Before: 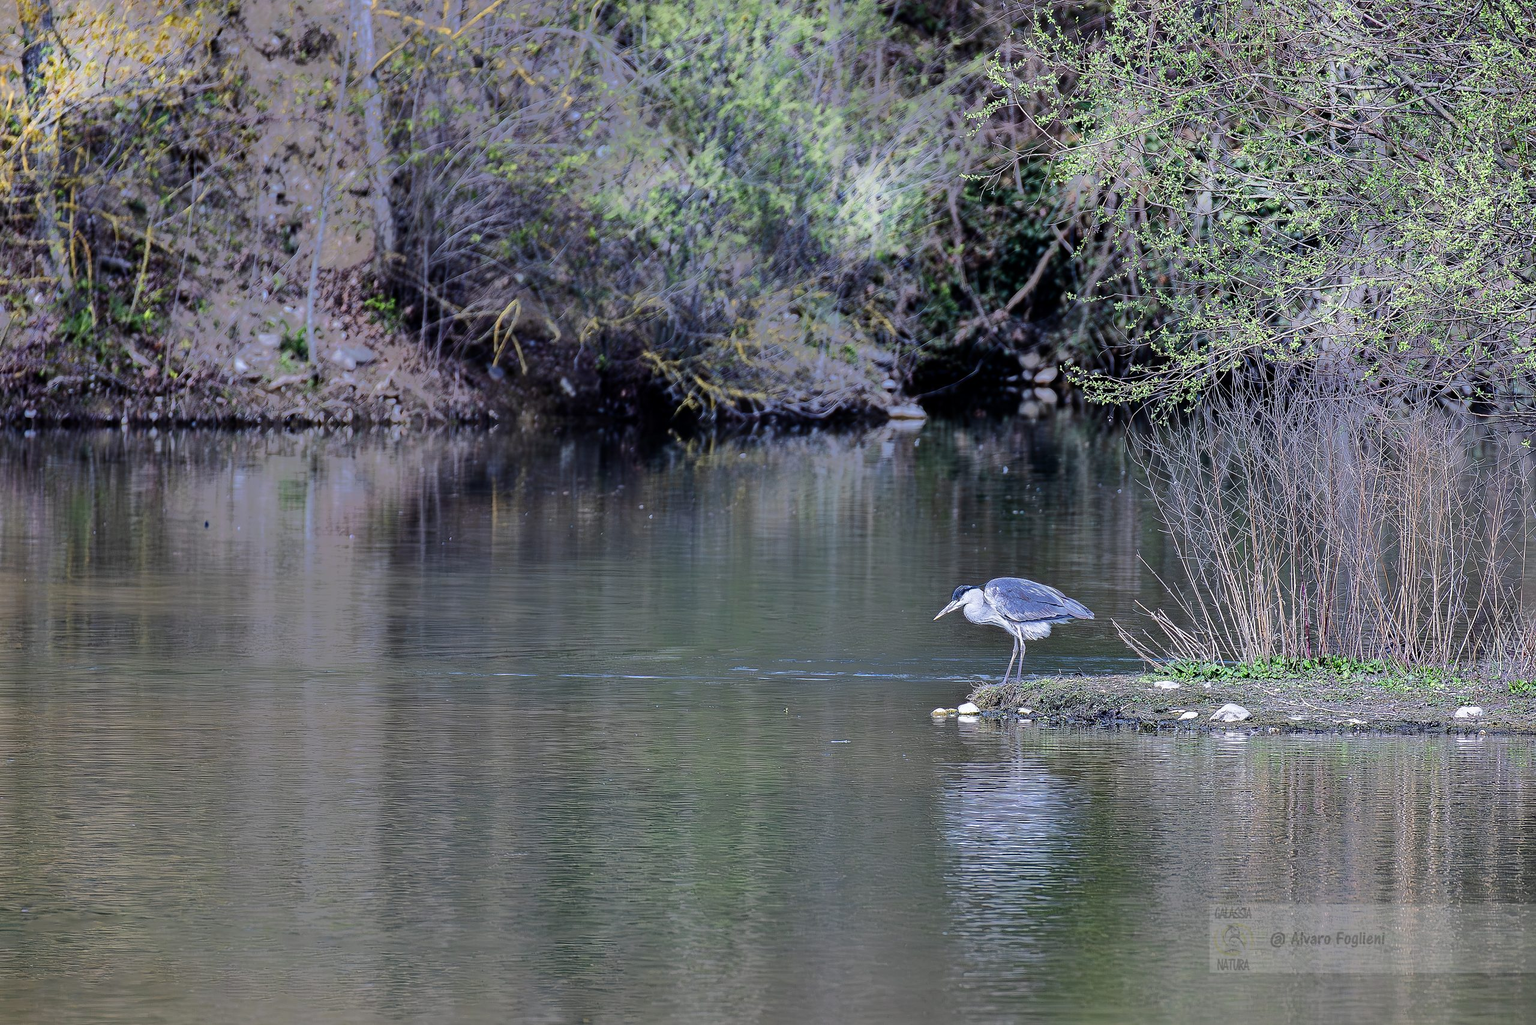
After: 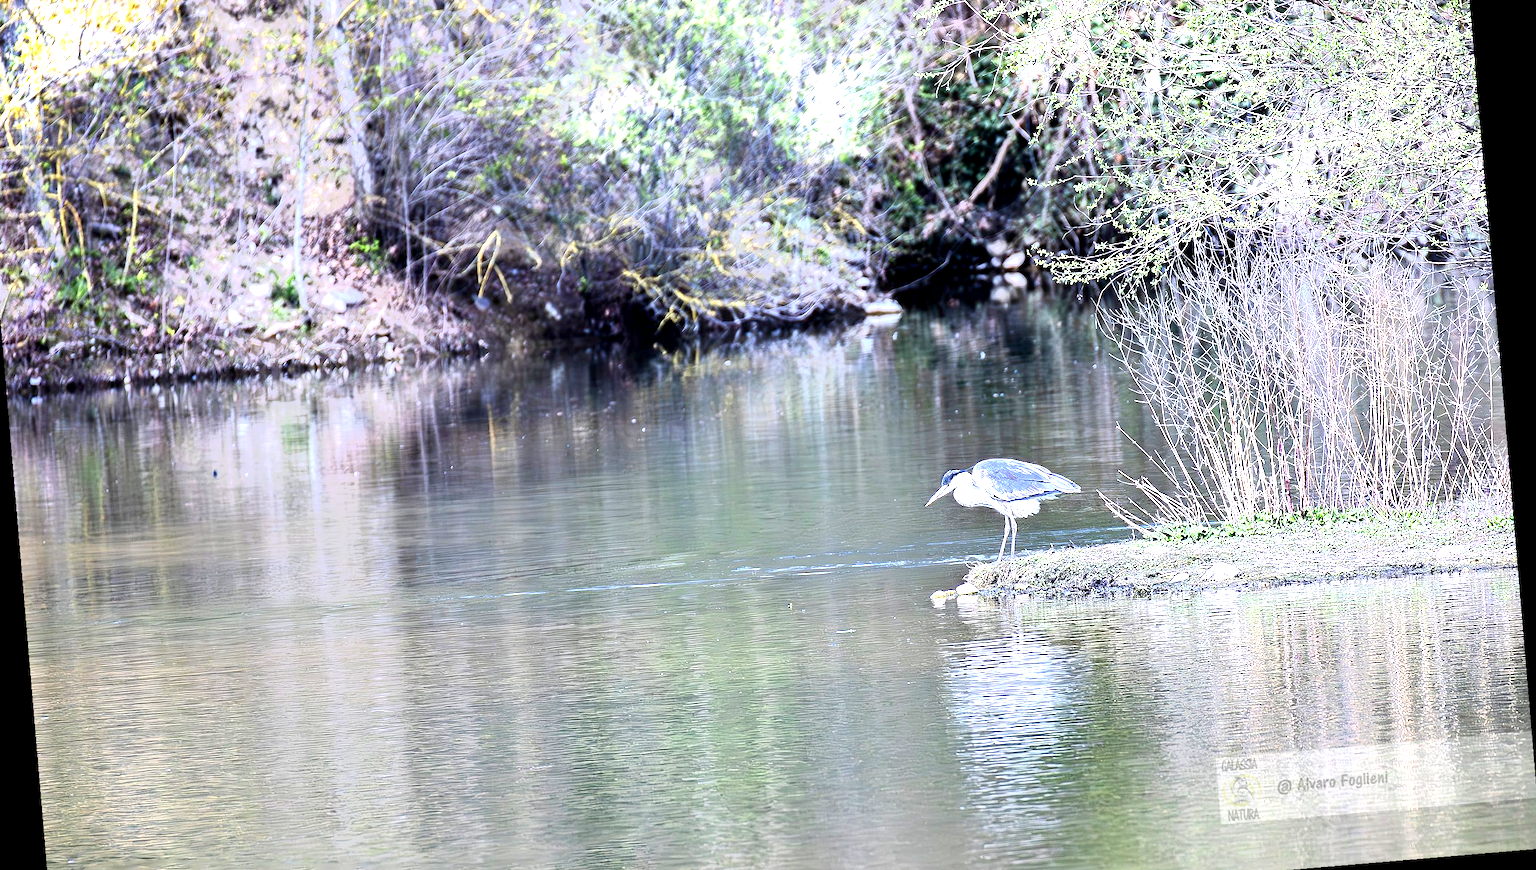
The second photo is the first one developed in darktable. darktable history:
exposure: black level correction 0.001, exposure 1.719 EV, compensate exposure bias true, compensate highlight preservation false
rotate and perspective: rotation -4.86°, automatic cropping off
crop and rotate: left 1.814%, top 12.818%, right 0.25%, bottom 9.225%
